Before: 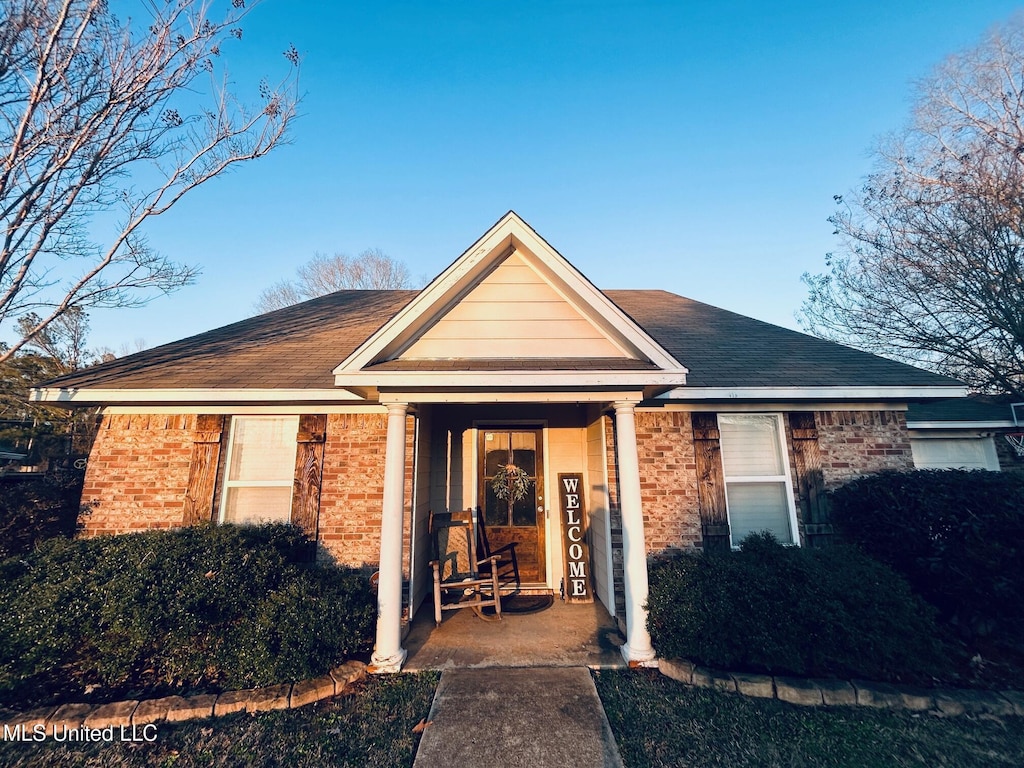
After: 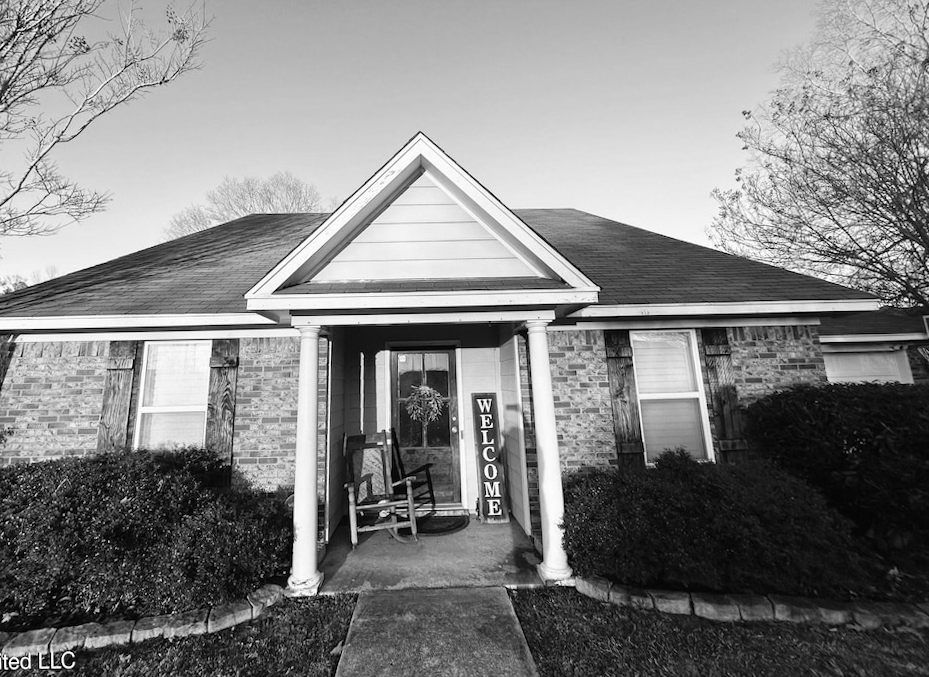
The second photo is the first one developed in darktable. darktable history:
rotate and perspective: rotation -1°, crop left 0.011, crop right 0.989, crop top 0.025, crop bottom 0.975
contrast brightness saturation: saturation 0.13
color correction: highlights a* 3.22, highlights b* 1.93, saturation 1.19
exposure: exposure 0.236 EV, compensate highlight preservation false
monochrome: on, module defaults
crop and rotate: left 8.262%, top 9.226%
